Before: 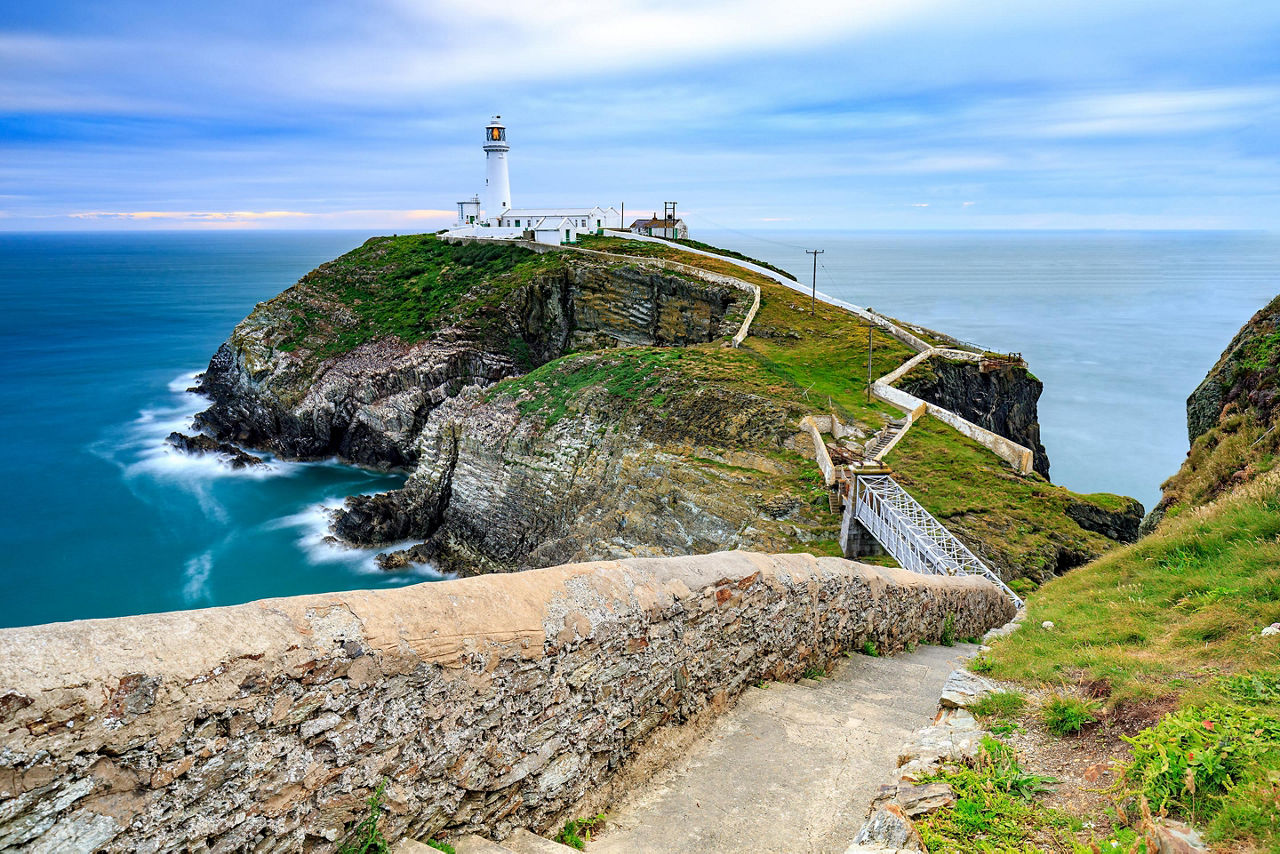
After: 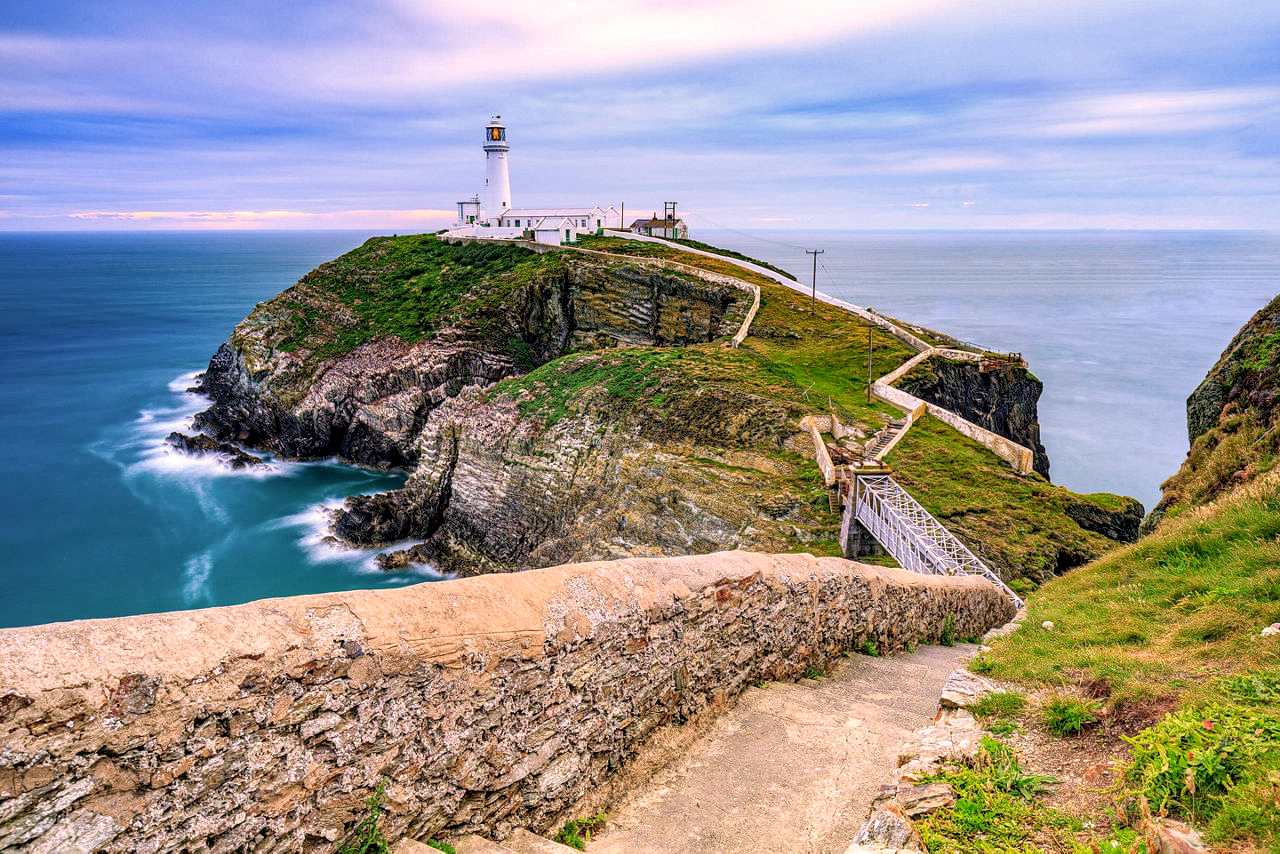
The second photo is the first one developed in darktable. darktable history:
local contrast: on, module defaults
color correction: highlights a* 12.6, highlights b* 5.59
velvia: on, module defaults
